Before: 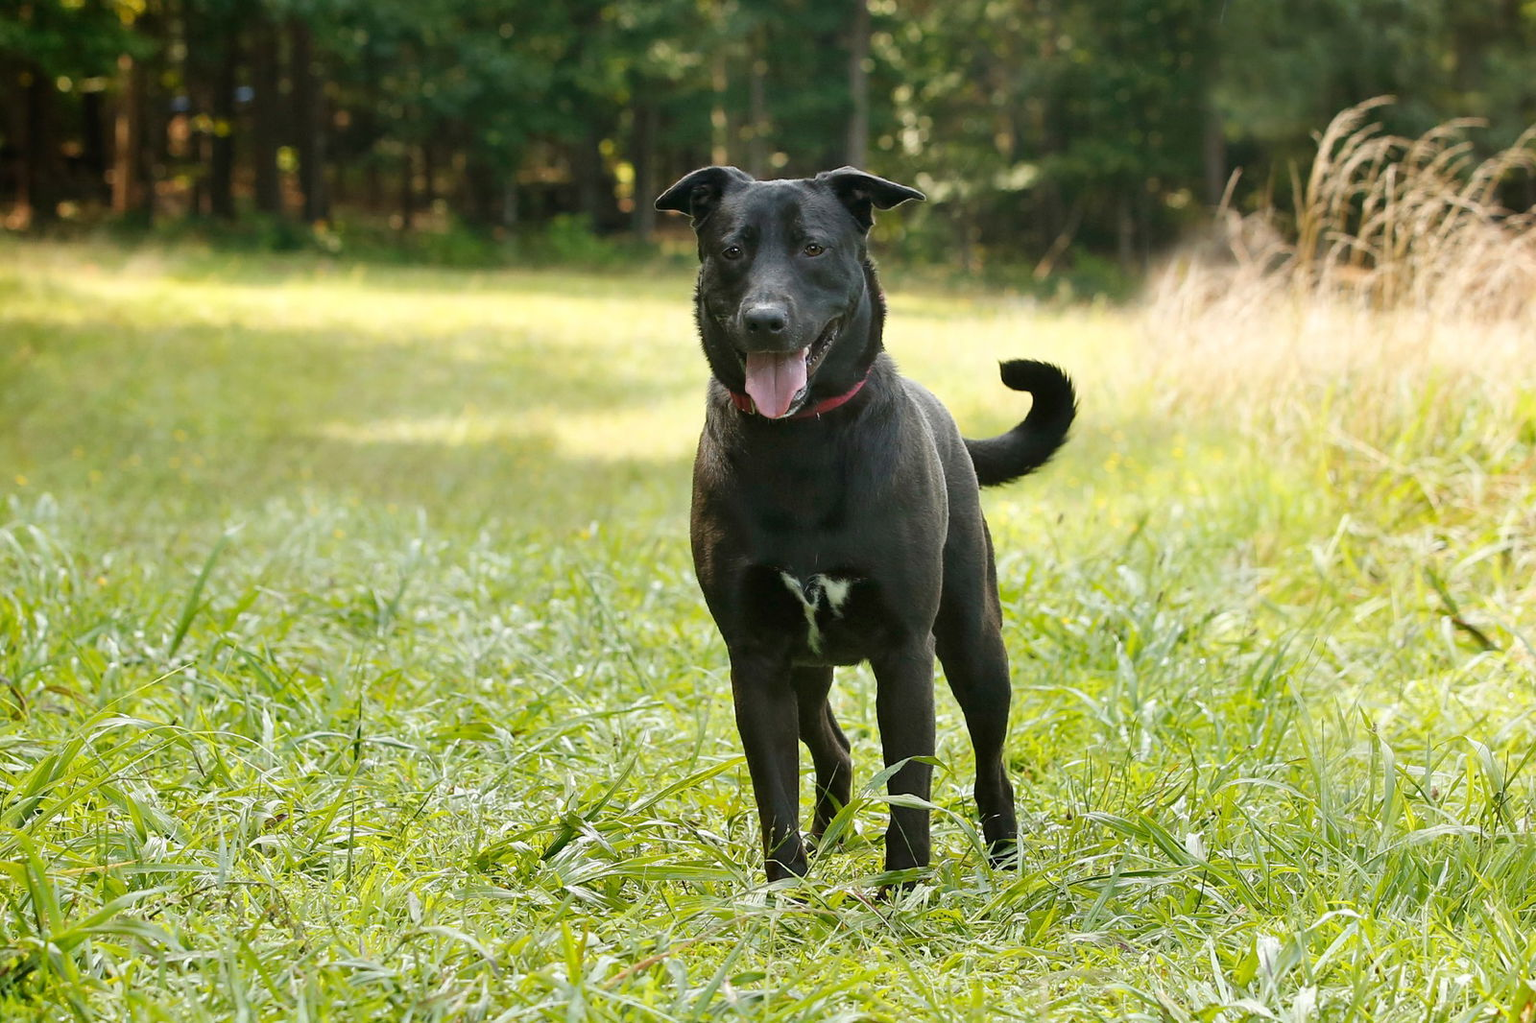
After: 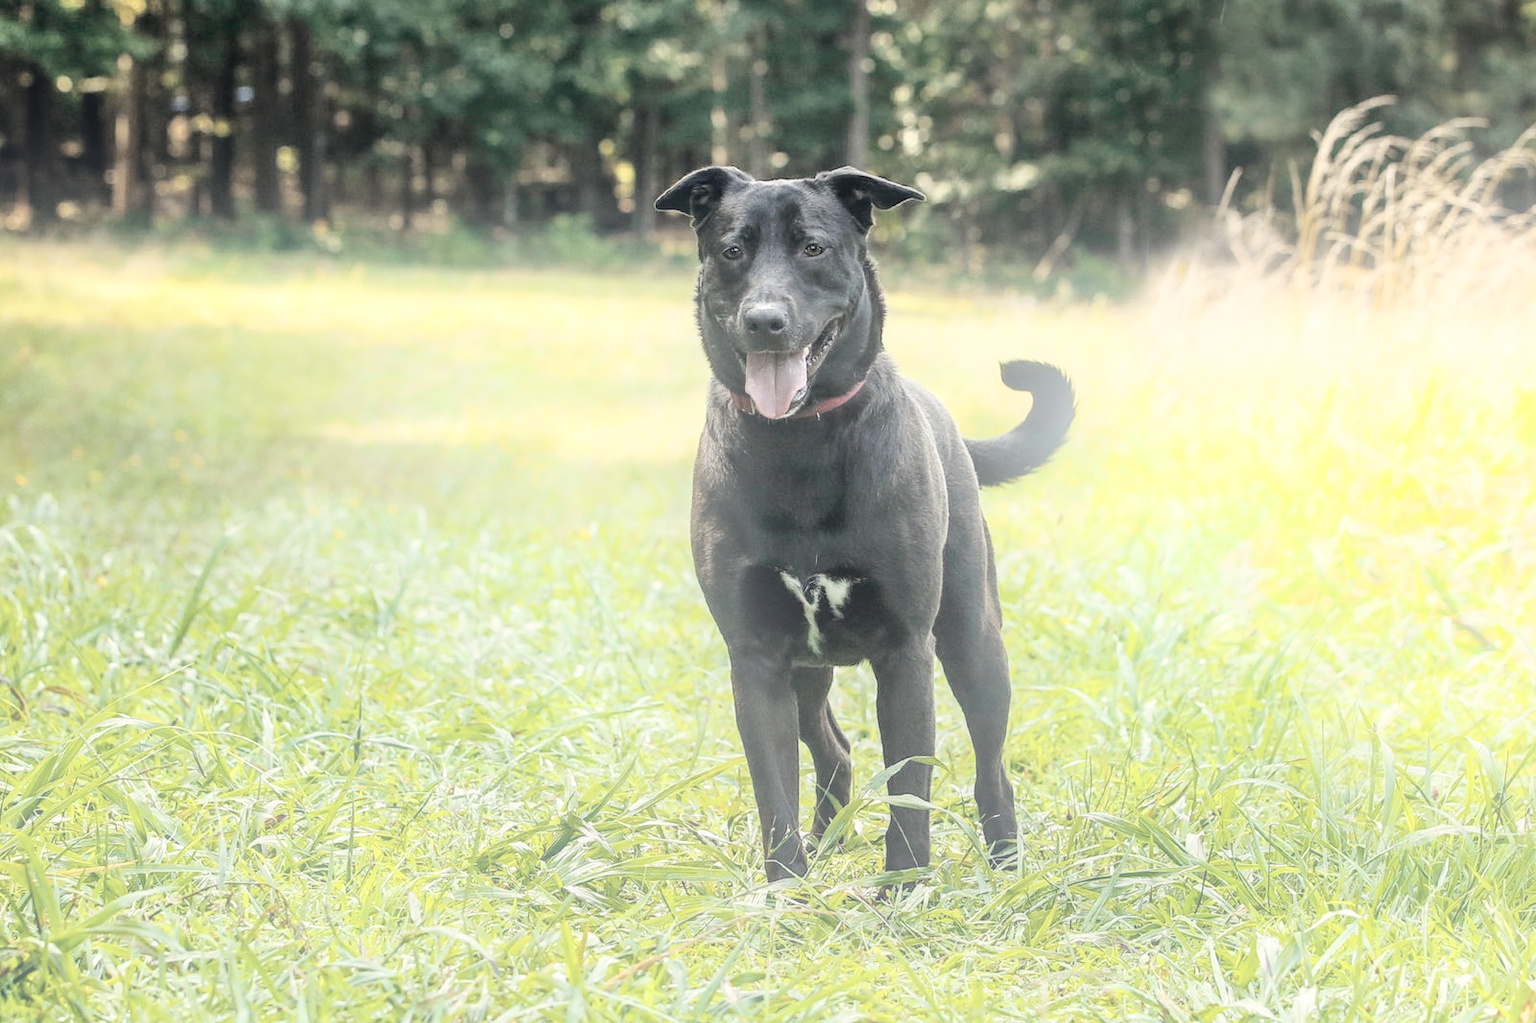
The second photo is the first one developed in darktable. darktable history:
color correction: highlights a* 0.207, highlights b* 2.7, shadows a* -0.874, shadows b* -4.78
shadows and highlights: shadows 60, soften with gaussian
contrast brightness saturation: brightness 0.18, saturation -0.5
bloom: on, module defaults
tone curve: curves: ch0 [(0, 0.011) (0.139, 0.106) (0.295, 0.271) (0.499, 0.523) (0.739, 0.782) (0.857, 0.879) (1, 0.967)]; ch1 [(0, 0) (0.272, 0.249) (0.388, 0.385) (0.469, 0.456) (0.495, 0.497) (0.524, 0.518) (0.602, 0.623) (0.725, 0.779) (1, 1)]; ch2 [(0, 0) (0.125, 0.089) (0.353, 0.329) (0.443, 0.408) (0.502, 0.499) (0.548, 0.549) (0.608, 0.635) (1, 1)], color space Lab, independent channels, preserve colors none
tone equalizer: on, module defaults
local contrast: highlights 61%, detail 143%, midtone range 0.428
